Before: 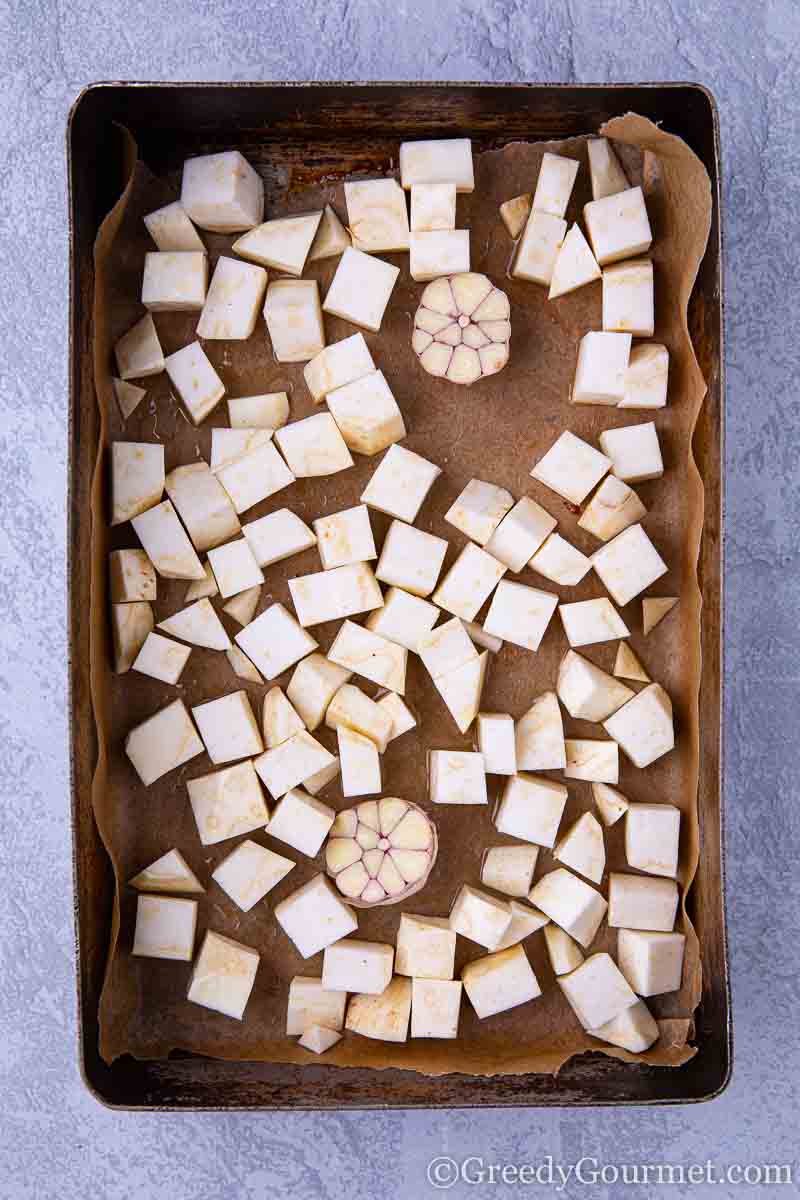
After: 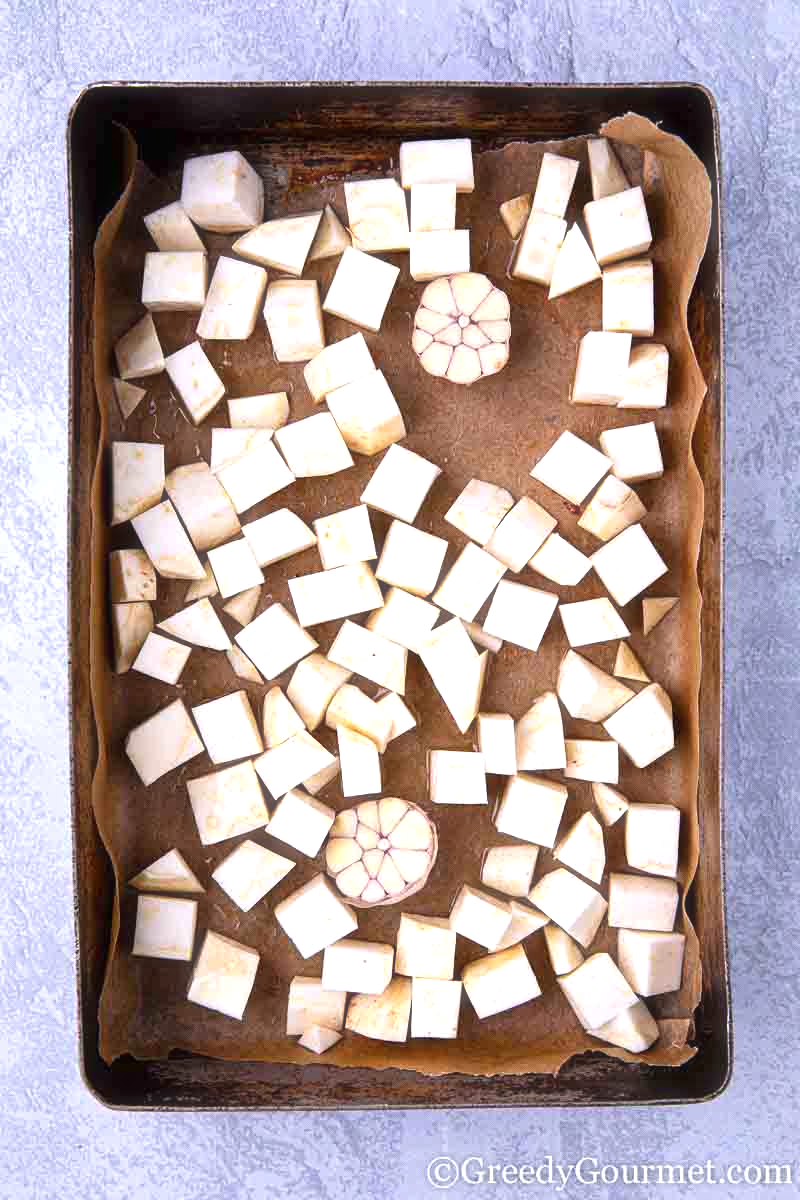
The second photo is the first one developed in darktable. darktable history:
haze removal: strength -0.1, adaptive false
local contrast: mode bilateral grid, contrast 20, coarseness 50, detail 102%, midtone range 0.2
exposure: exposure 0.6 EV, compensate highlight preservation false
